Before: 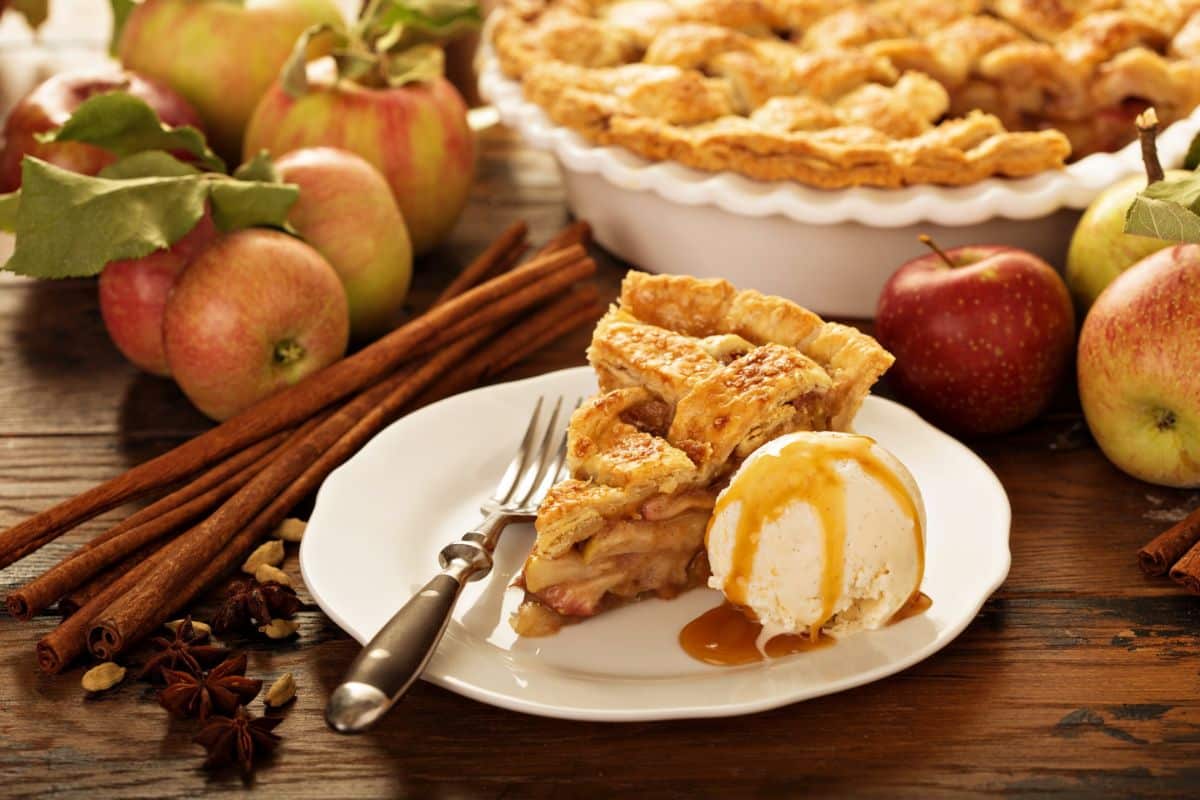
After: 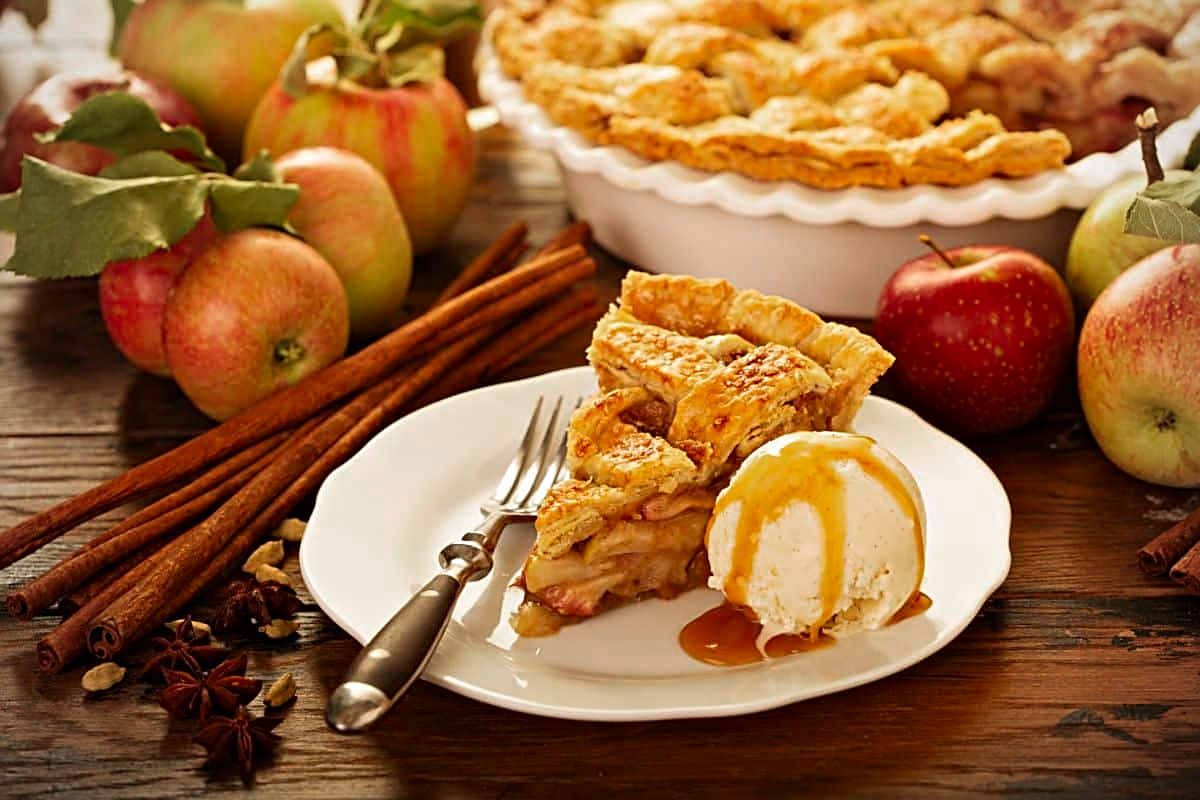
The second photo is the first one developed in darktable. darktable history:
color zones: curves: ch0 [(0, 0.5) (0.143, 0.5) (0.286, 0.456) (0.429, 0.5) (0.571, 0.5) (0.714, 0.5) (0.857, 0.5) (1, 0.5)]; ch1 [(0, 0.5) (0.143, 0.5) (0.286, 0.422) (0.429, 0.5) (0.571, 0.5) (0.714, 0.5) (0.857, 0.5) (1, 0.5)]
sharpen: radius 2.543, amount 0.636
contrast brightness saturation: contrast 0.08, saturation 0.2
vignetting: fall-off radius 63.6%
